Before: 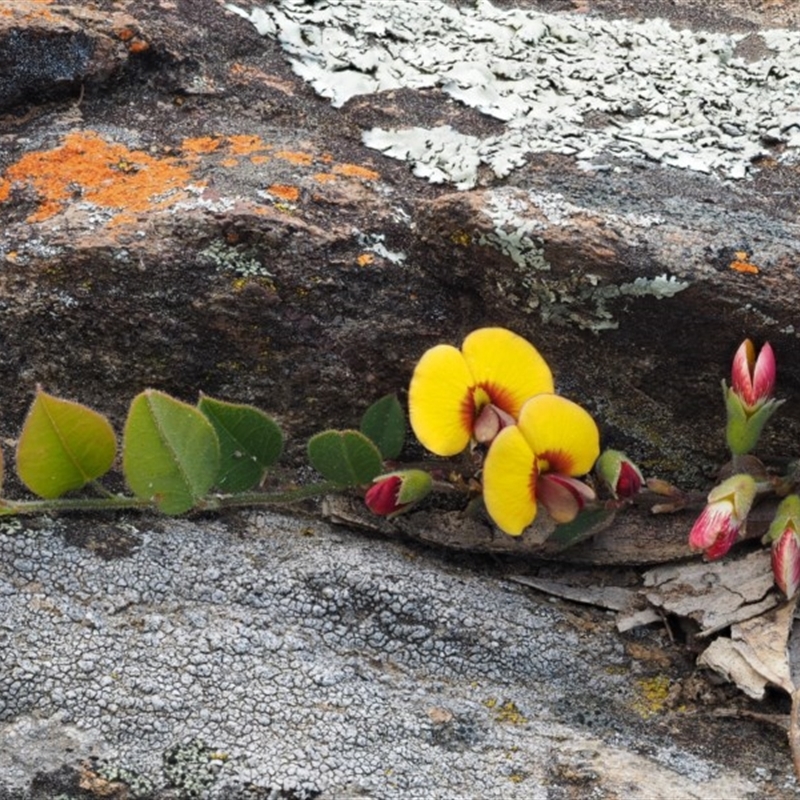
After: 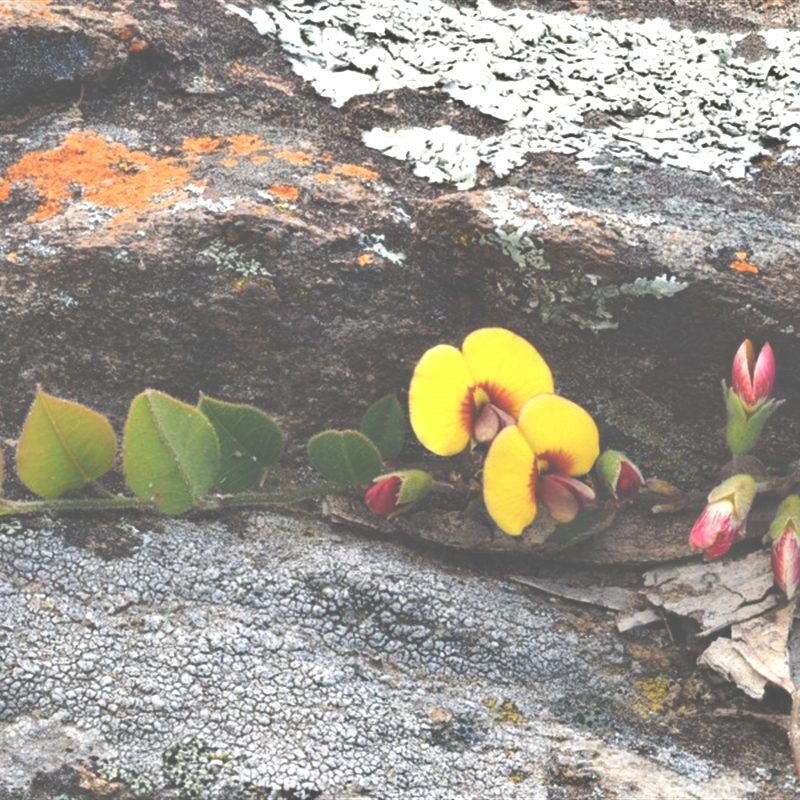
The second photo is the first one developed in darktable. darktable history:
exposure: black level correction -0.07, exposure 0.501 EV, compensate highlight preservation false
shadows and highlights: soften with gaussian
